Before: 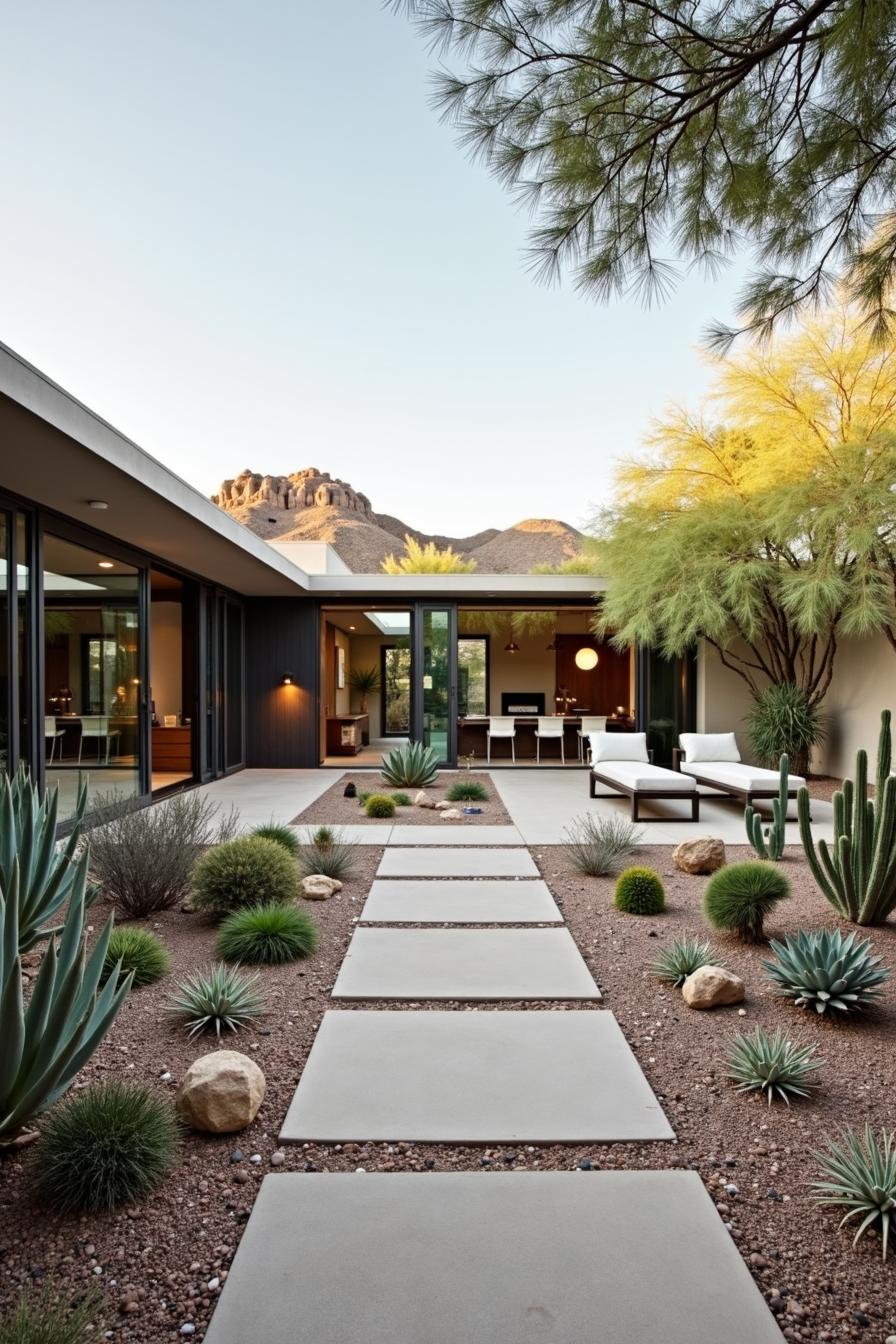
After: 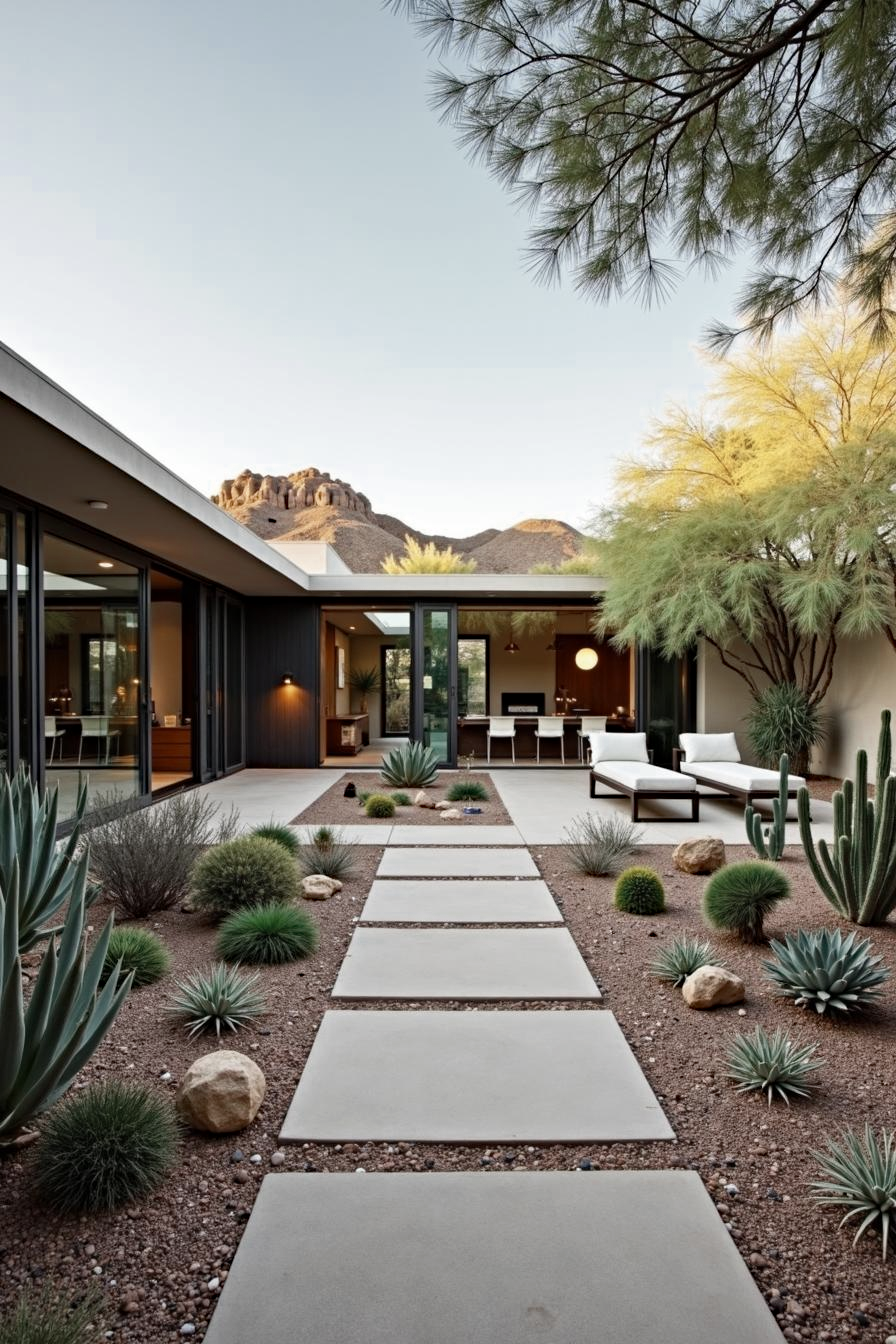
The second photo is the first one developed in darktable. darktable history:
color zones: curves: ch0 [(0, 0.5) (0.125, 0.4) (0.25, 0.5) (0.375, 0.4) (0.5, 0.4) (0.625, 0.35) (0.75, 0.35) (0.875, 0.5)]; ch1 [(0, 0.35) (0.125, 0.45) (0.25, 0.35) (0.375, 0.35) (0.5, 0.35) (0.625, 0.35) (0.75, 0.45) (0.875, 0.35)]; ch2 [(0, 0.6) (0.125, 0.5) (0.25, 0.5) (0.375, 0.6) (0.5, 0.6) (0.625, 0.5) (0.75, 0.5) (0.875, 0.5)]
haze removal: compatibility mode true, adaptive false
